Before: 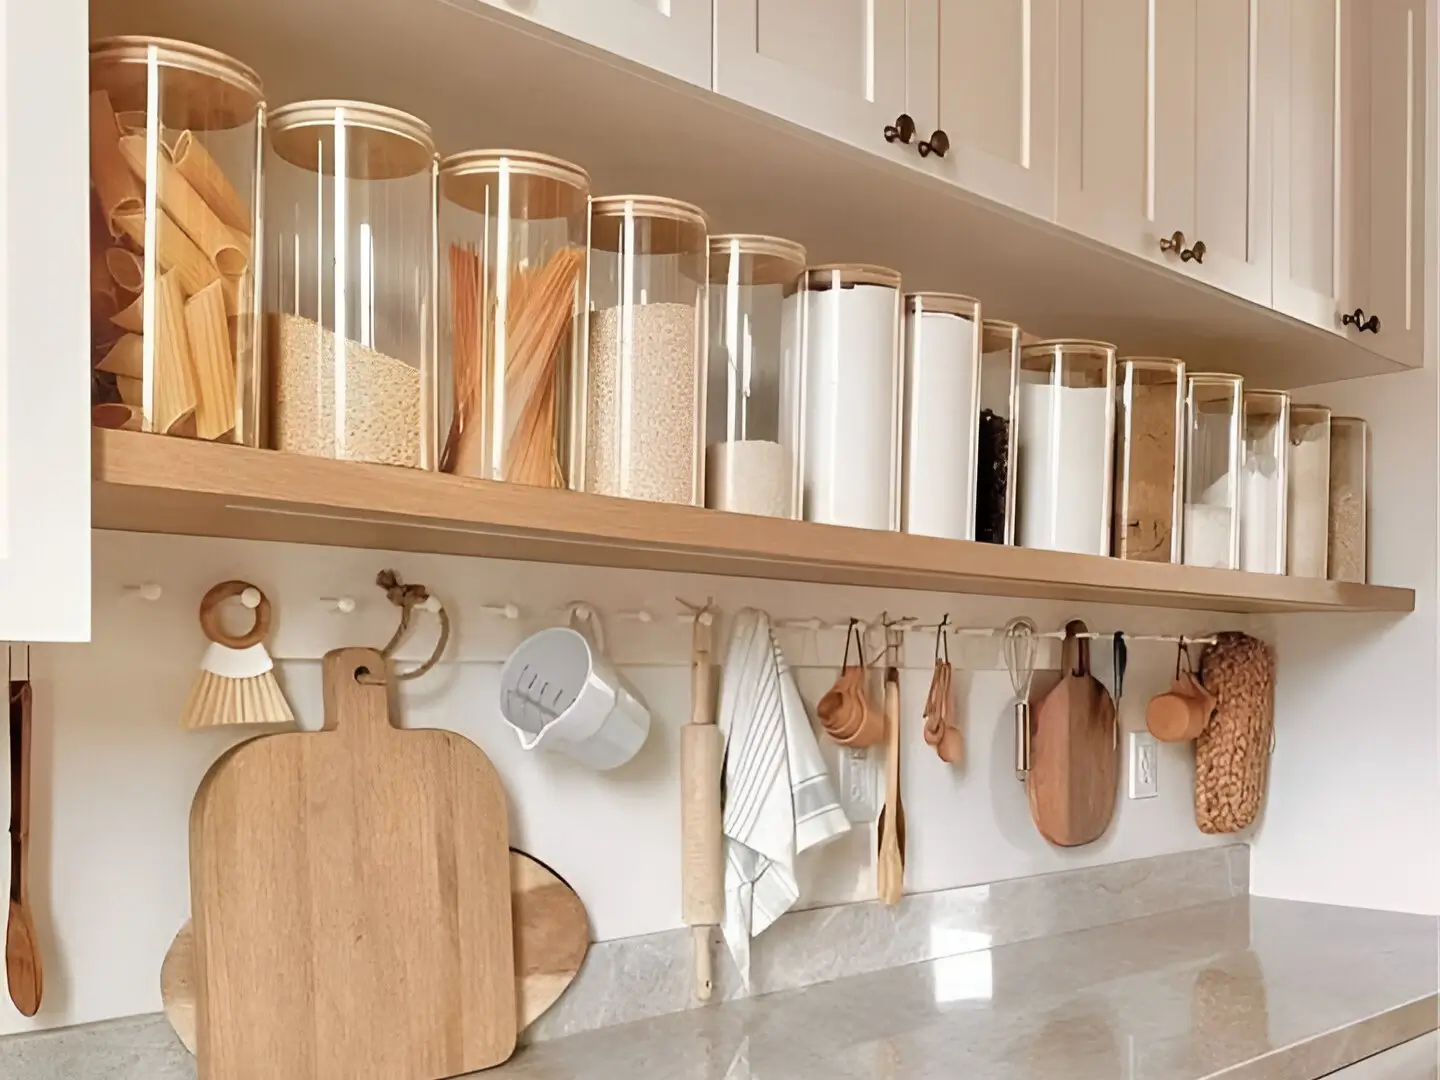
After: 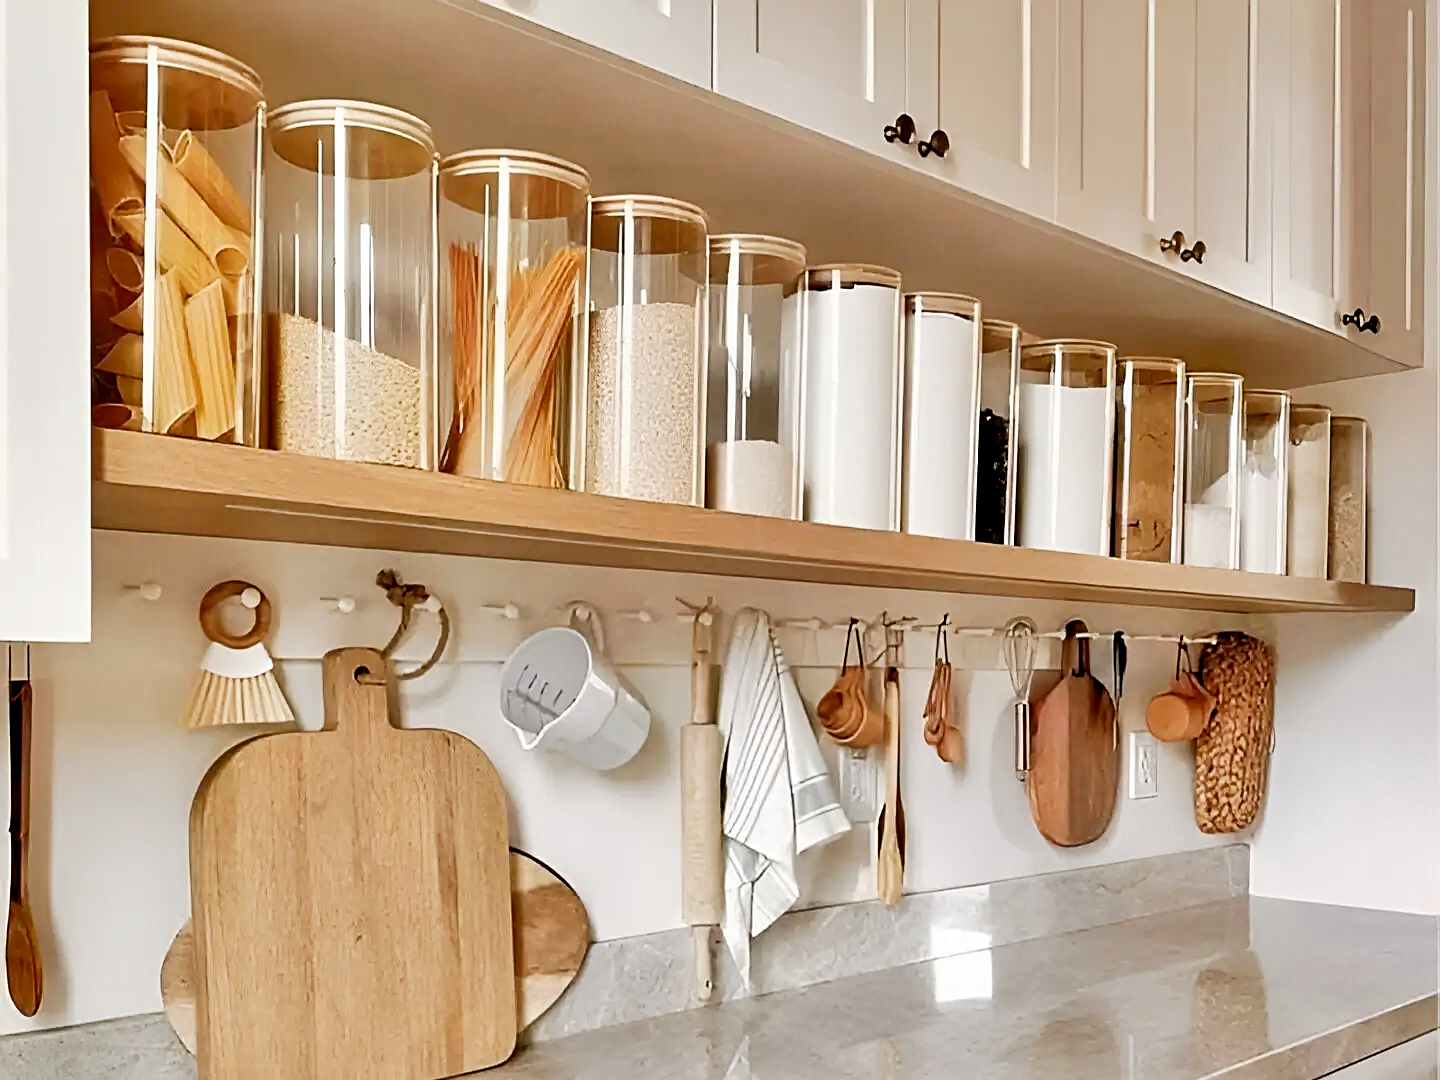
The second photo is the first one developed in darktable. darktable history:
exposure: black level correction 0.013, compensate highlight preservation false
tone curve: curves: ch0 [(0, 0) (0.003, 0.014) (0.011, 0.019) (0.025, 0.026) (0.044, 0.037) (0.069, 0.053) (0.1, 0.083) (0.136, 0.121) (0.177, 0.163) (0.224, 0.22) (0.277, 0.281) (0.335, 0.354) (0.399, 0.436) (0.468, 0.526) (0.543, 0.612) (0.623, 0.706) (0.709, 0.79) (0.801, 0.858) (0.898, 0.925) (1, 1)], preserve colors none
shadows and highlights: highlights color adjustment 41.64%, soften with gaussian
sharpen: on, module defaults
